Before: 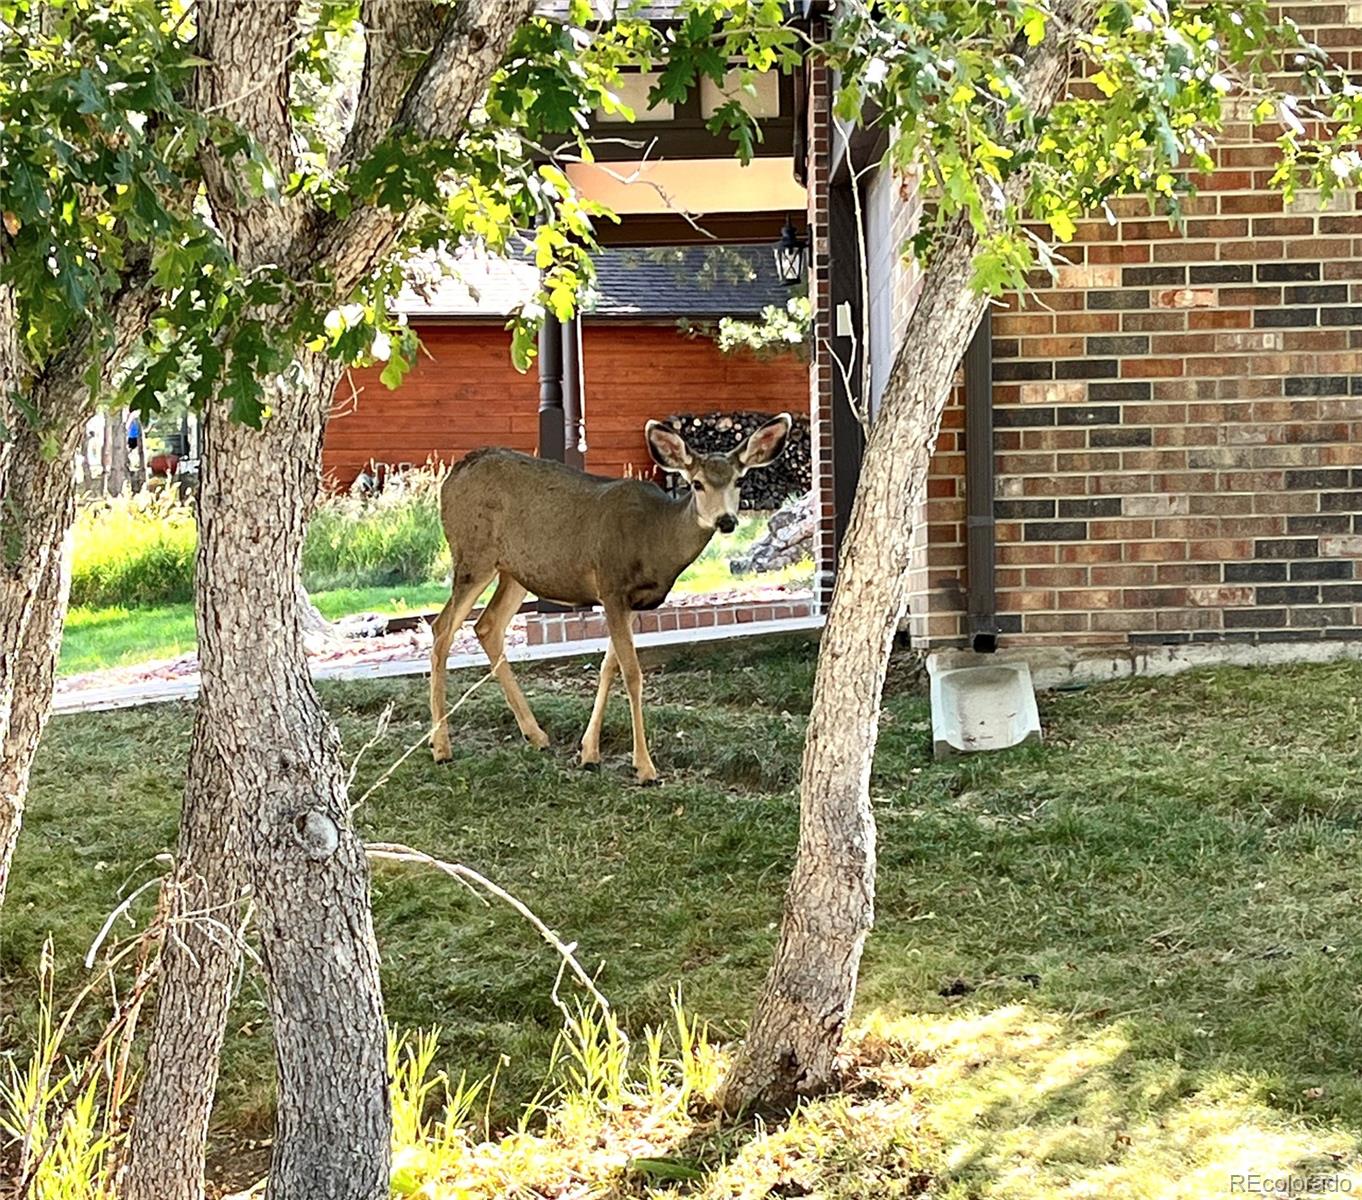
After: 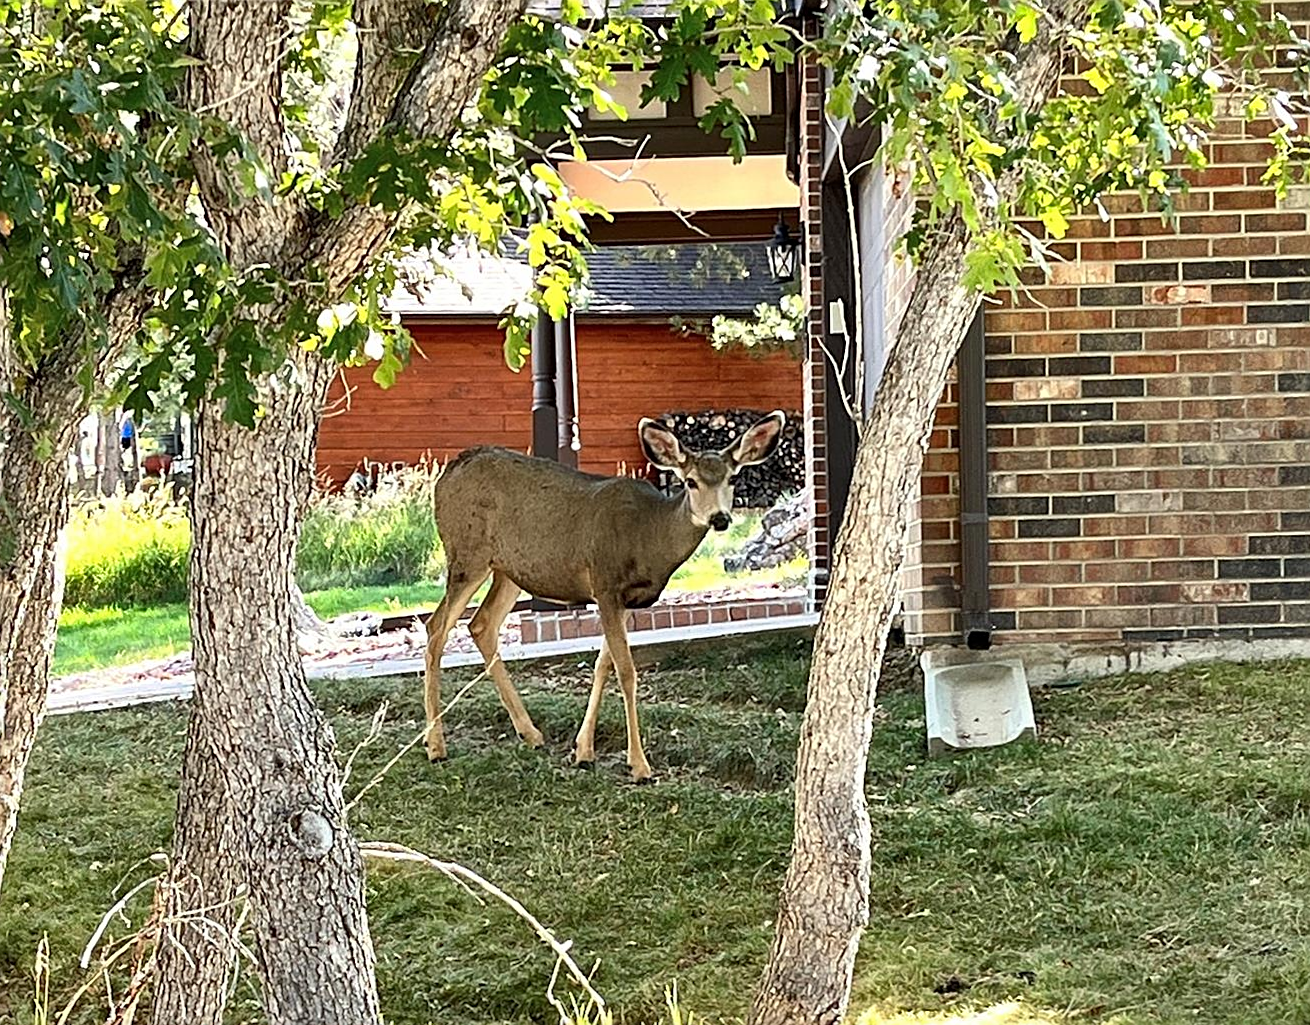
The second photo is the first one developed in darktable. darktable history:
crop and rotate: angle 0.2°, left 0.275%, right 3.127%, bottom 14.18%
shadows and highlights: low approximation 0.01, soften with gaussian
sharpen: on, module defaults
